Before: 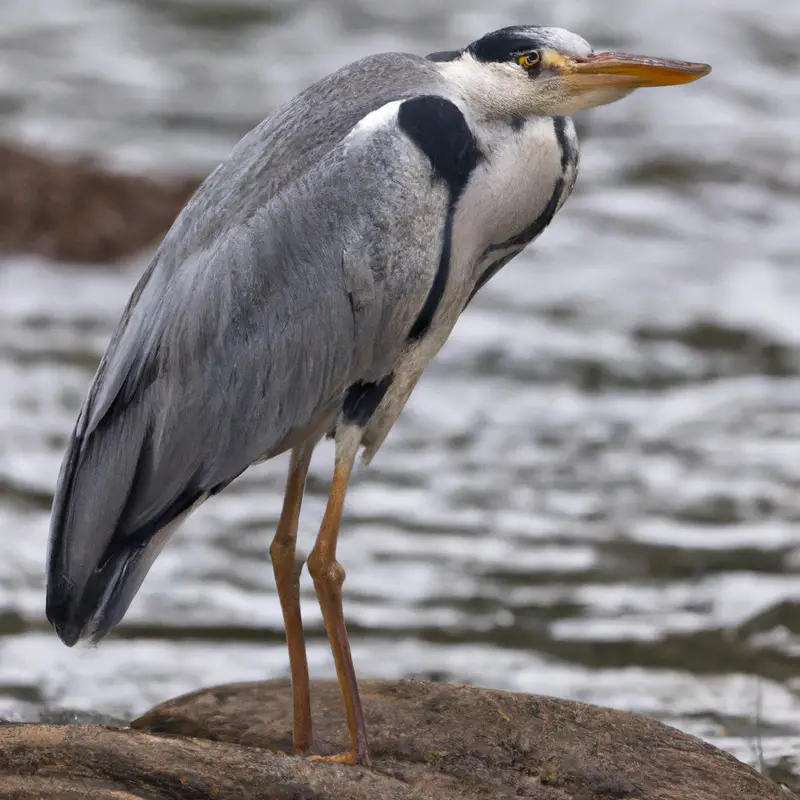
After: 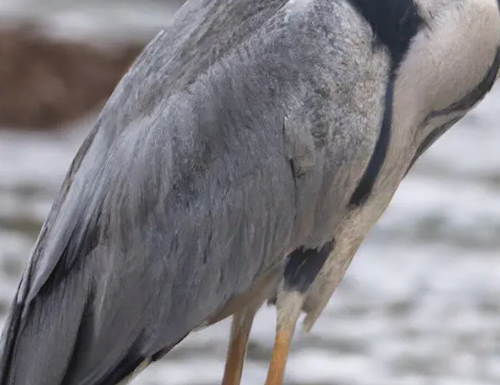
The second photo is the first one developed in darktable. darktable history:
crop and rotate: angle -4.99°, left 2.122%, top 6.945%, right 27.566%, bottom 30.519%
bloom: threshold 82.5%, strength 16.25%
rotate and perspective: rotation -5°, crop left 0.05, crop right 0.952, crop top 0.11, crop bottom 0.89
